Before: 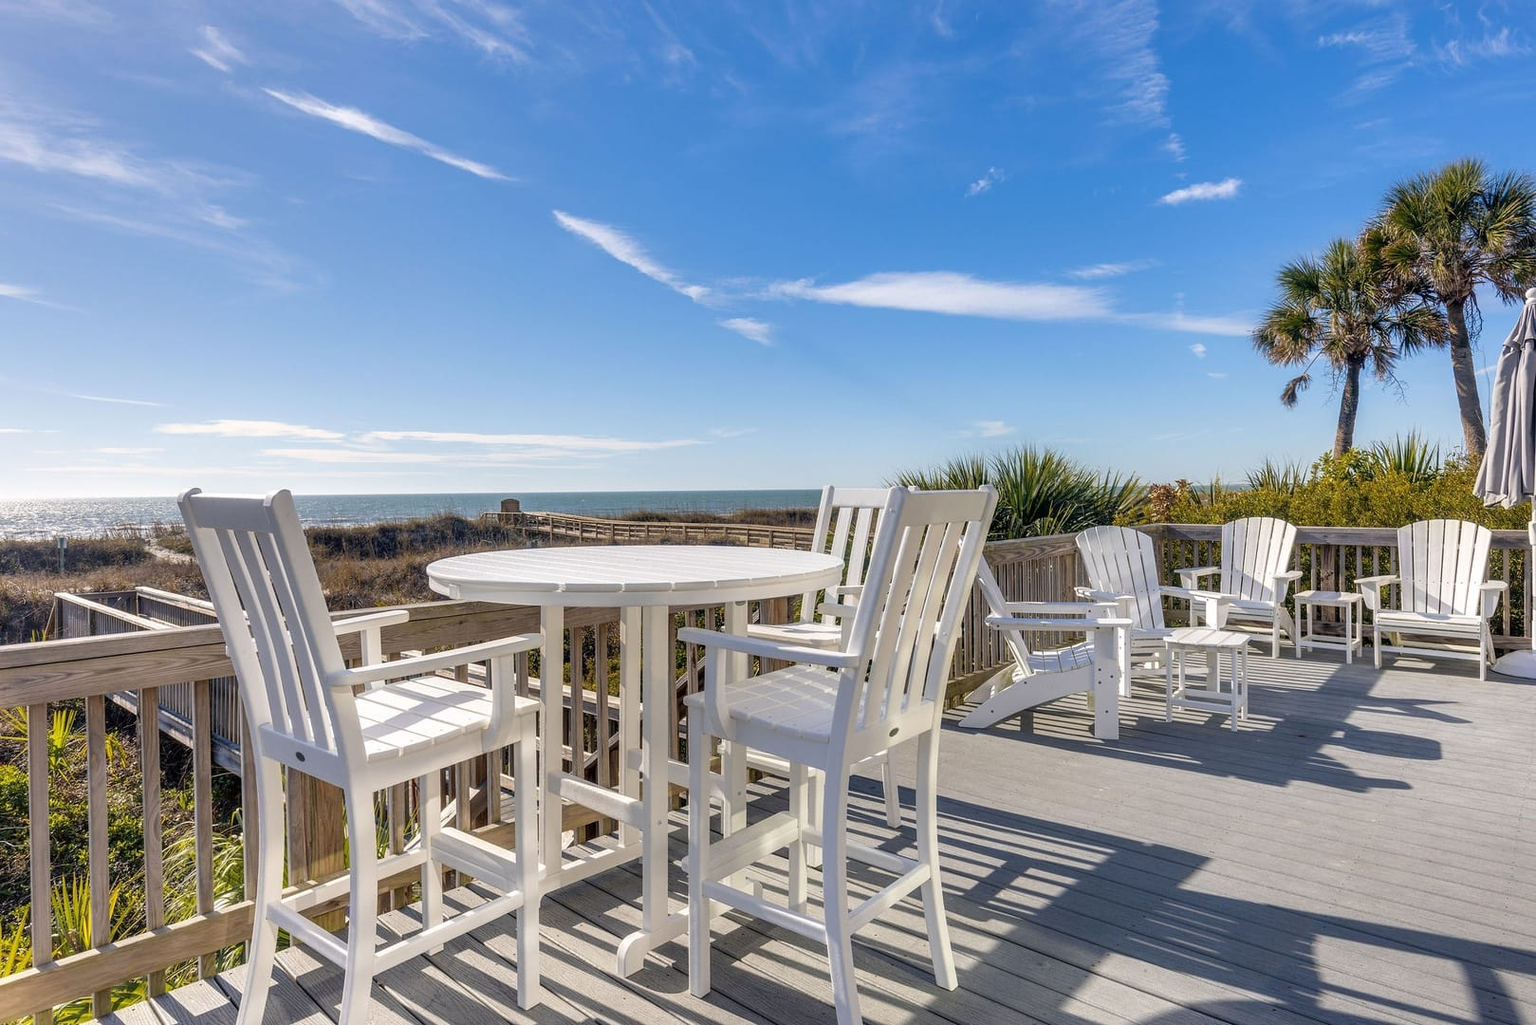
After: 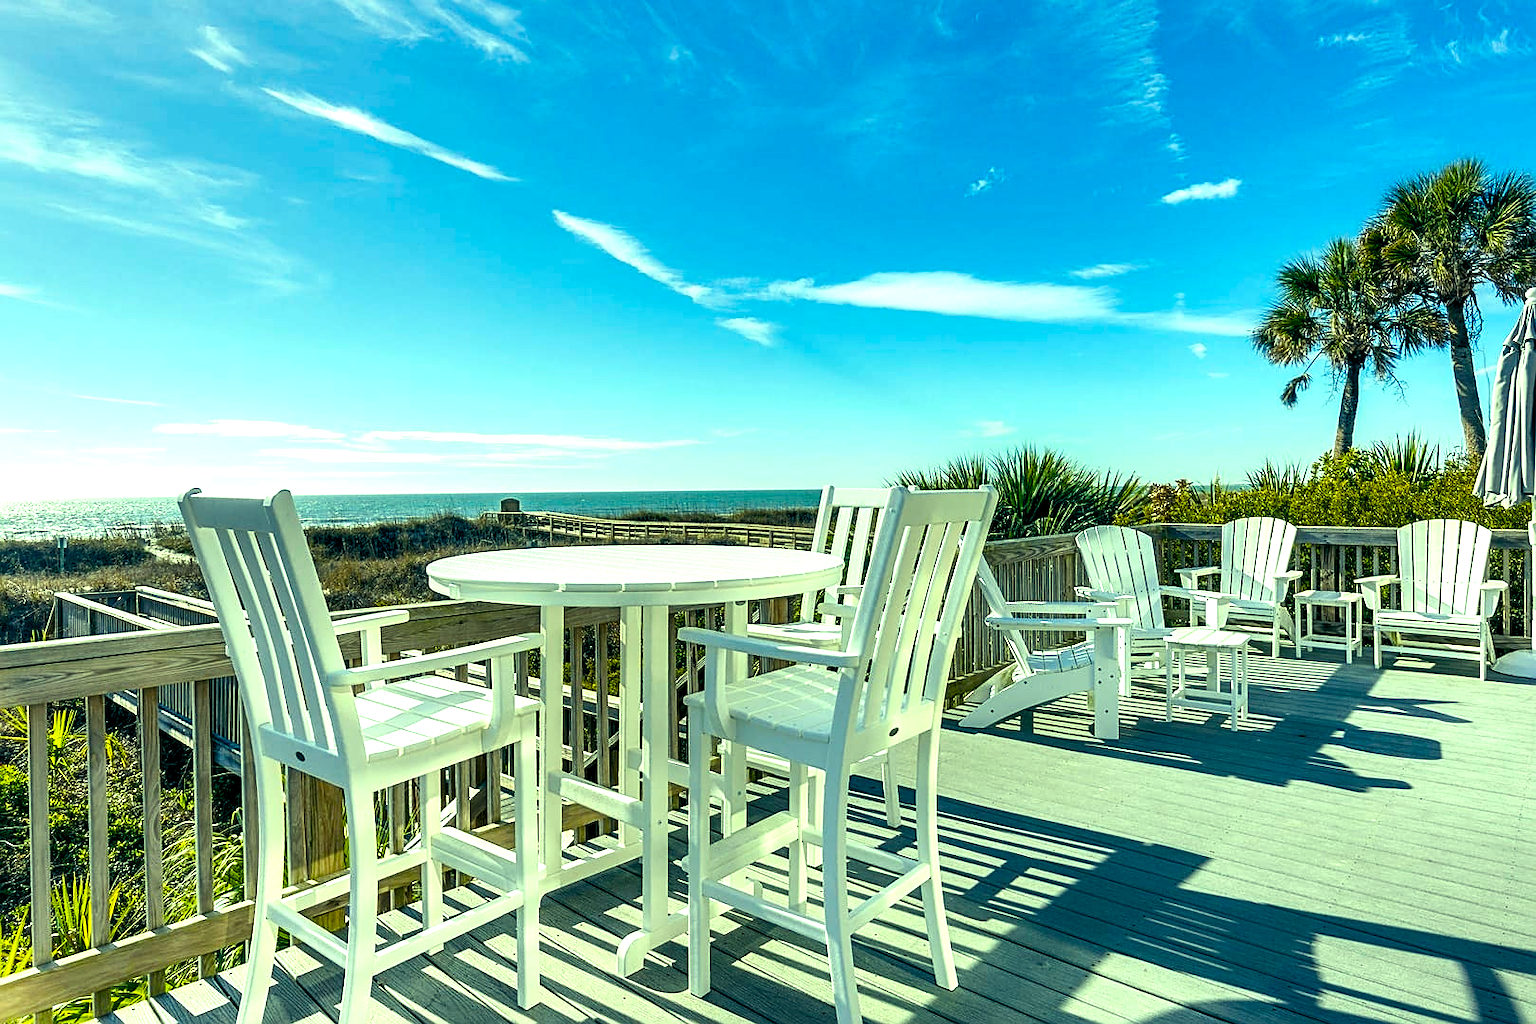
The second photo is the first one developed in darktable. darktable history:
contrast brightness saturation: contrast 0.1, brightness 0.02, saturation 0.02
color correction: highlights a* -5.94, highlights b* 11.19
sharpen: on, module defaults
color balance rgb: shadows lift › luminance -7.7%, shadows lift › chroma 2.13%, shadows lift › hue 165.27°, power › luminance -7.77%, power › chroma 1.1%, power › hue 215.88°, highlights gain › luminance 15.15%, highlights gain › chroma 7%, highlights gain › hue 125.57°, global offset › luminance -0.33%, global offset › chroma 0.11%, global offset › hue 165.27°, perceptual saturation grading › global saturation 24.42%, perceptual saturation grading › highlights -24.42%, perceptual saturation grading › mid-tones 24.42%, perceptual saturation grading › shadows 40%, perceptual brilliance grading › global brilliance -5%, perceptual brilliance grading › highlights 24.42%, perceptual brilliance grading › mid-tones 7%, perceptual brilliance grading › shadows -5%
